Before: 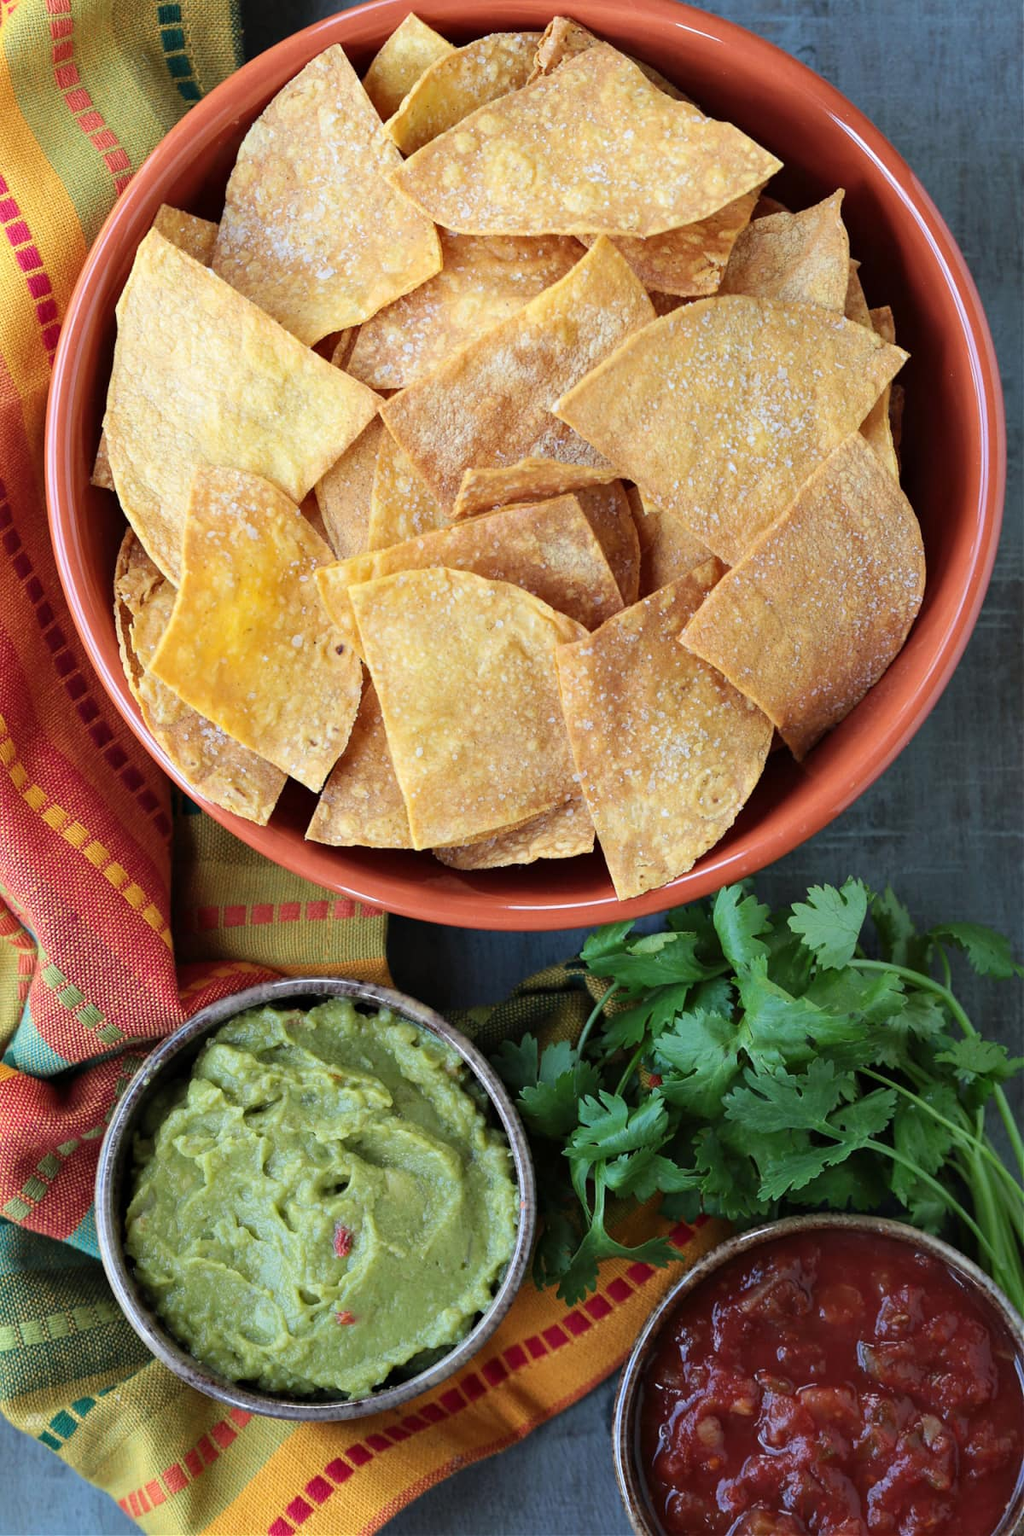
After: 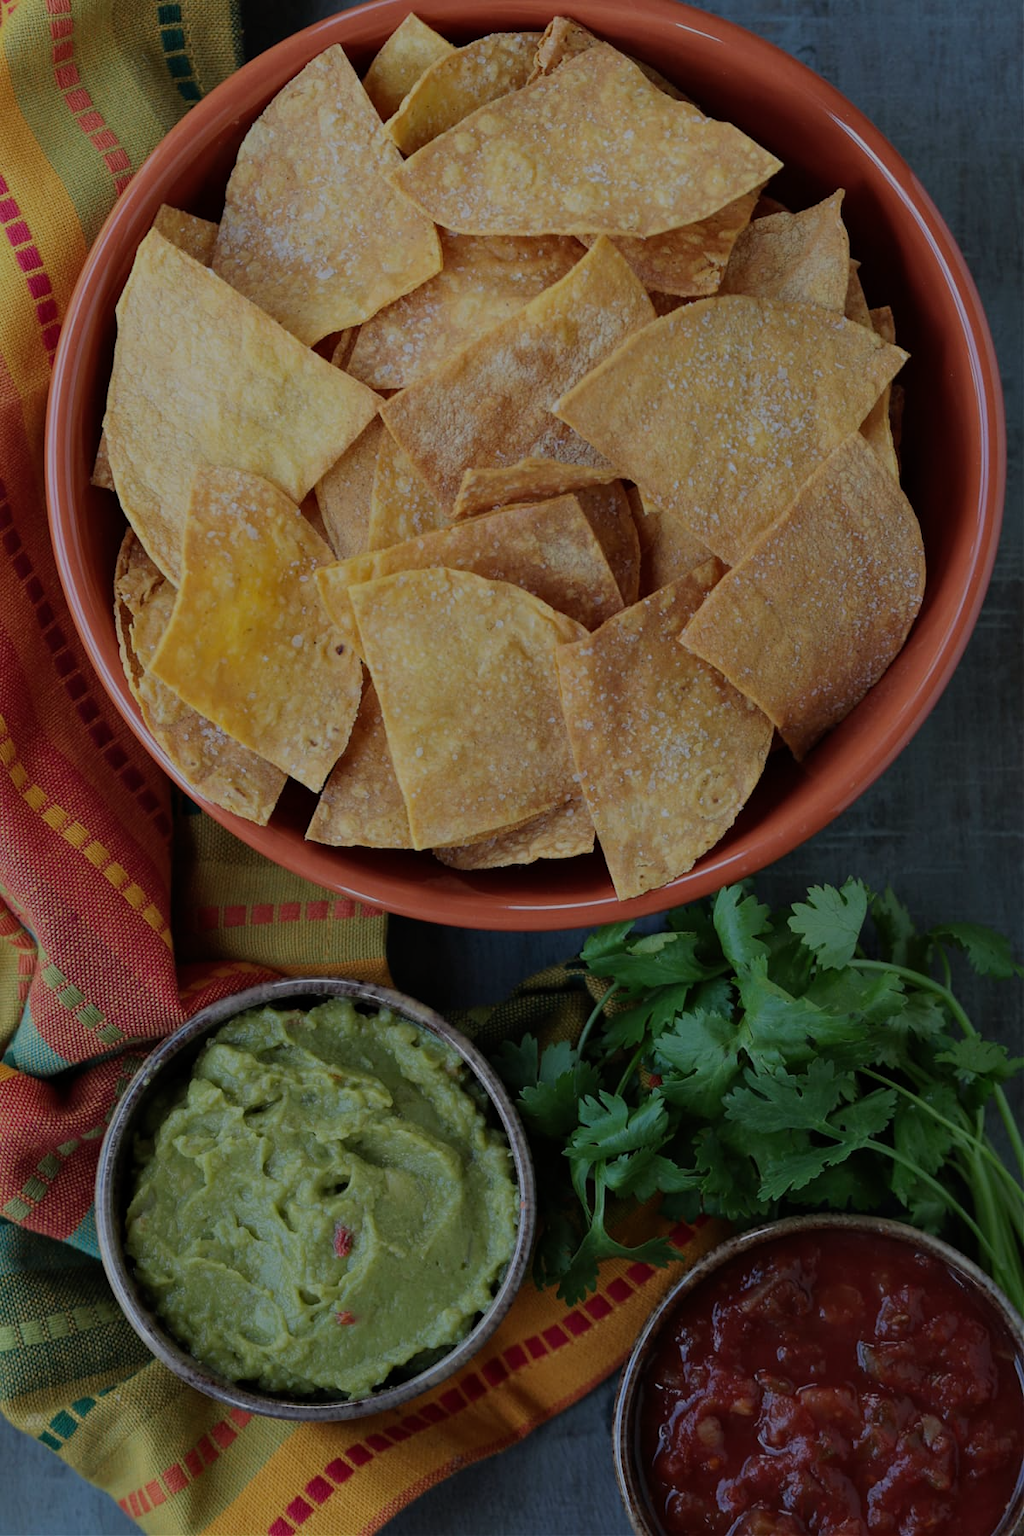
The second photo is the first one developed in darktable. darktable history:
exposure: exposure -1.366 EV, compensate exposure bias true, compensate highlight preservation false
